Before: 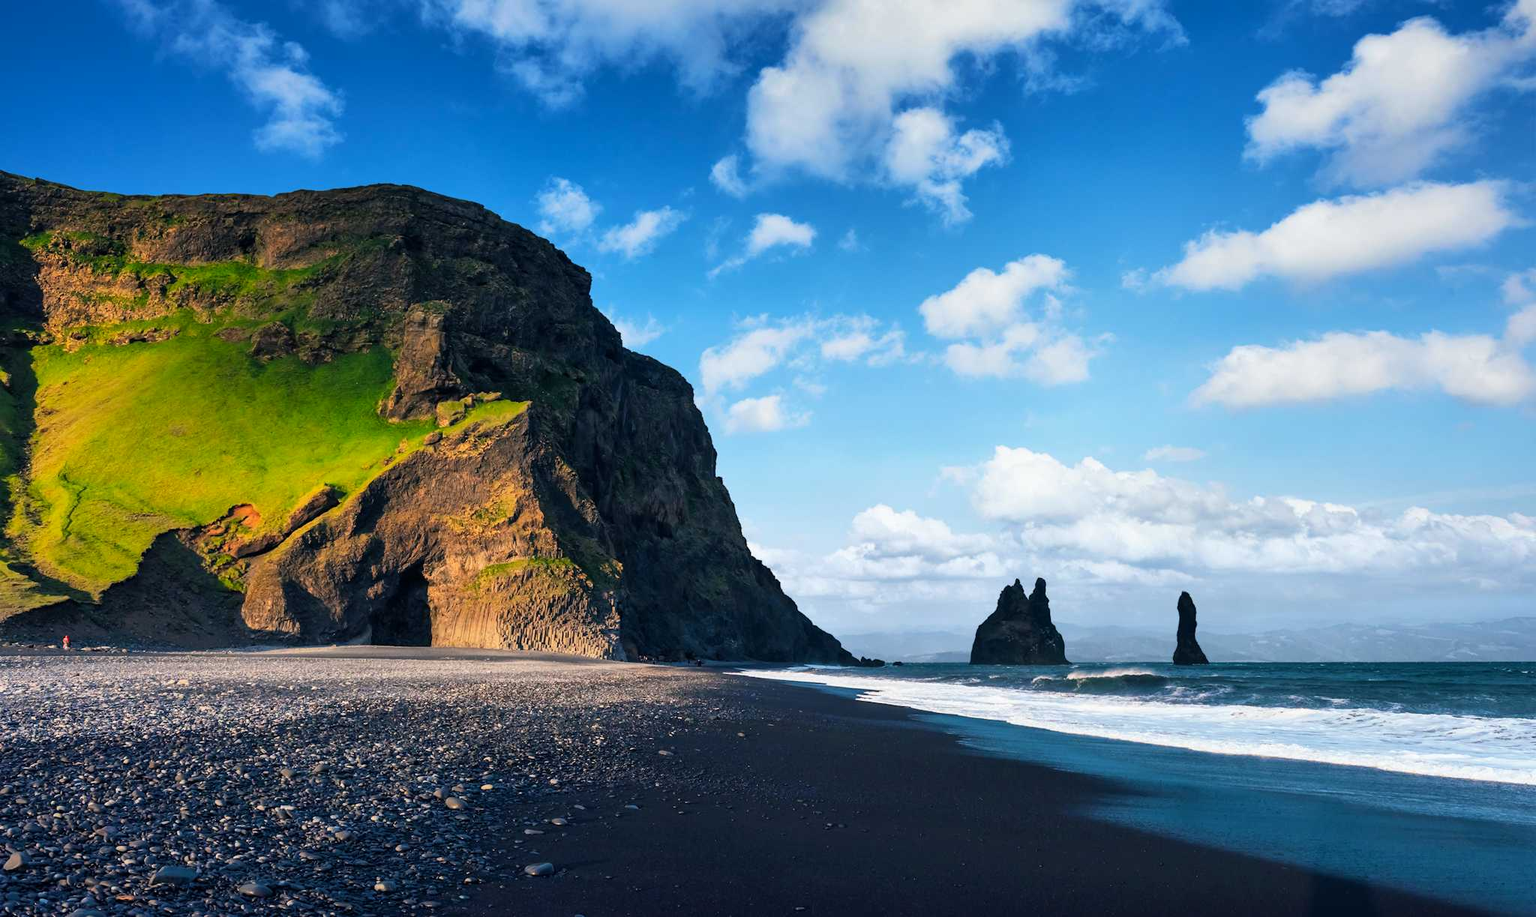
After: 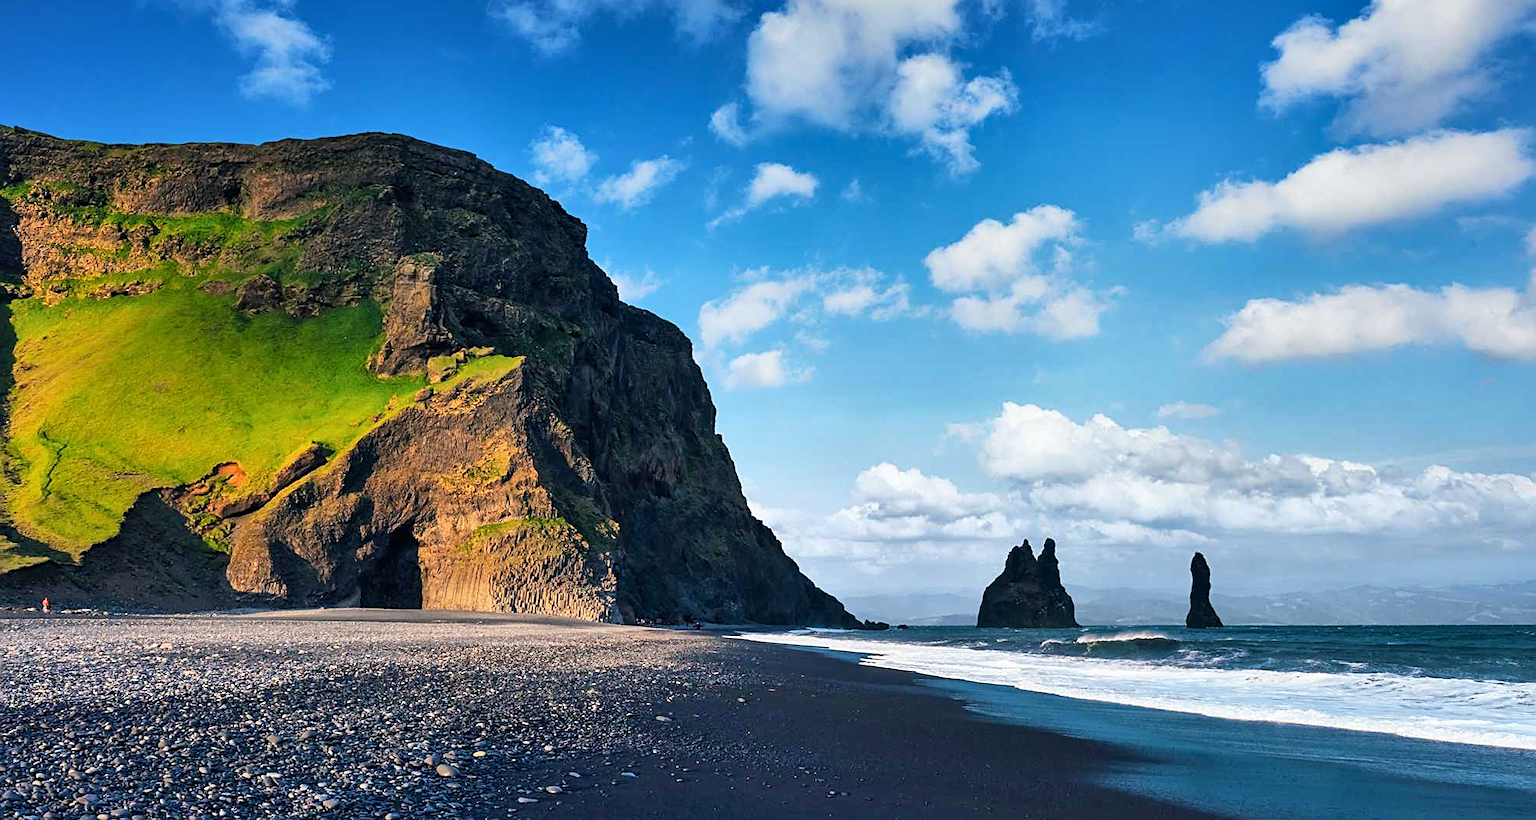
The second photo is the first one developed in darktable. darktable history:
crop: left 1.461%, top 6.09%, right 1.467%, bottom 7.063%
shadows and highlights: white point adjustment 0.894, soften with gaussian
sharpen: on, module defaults
